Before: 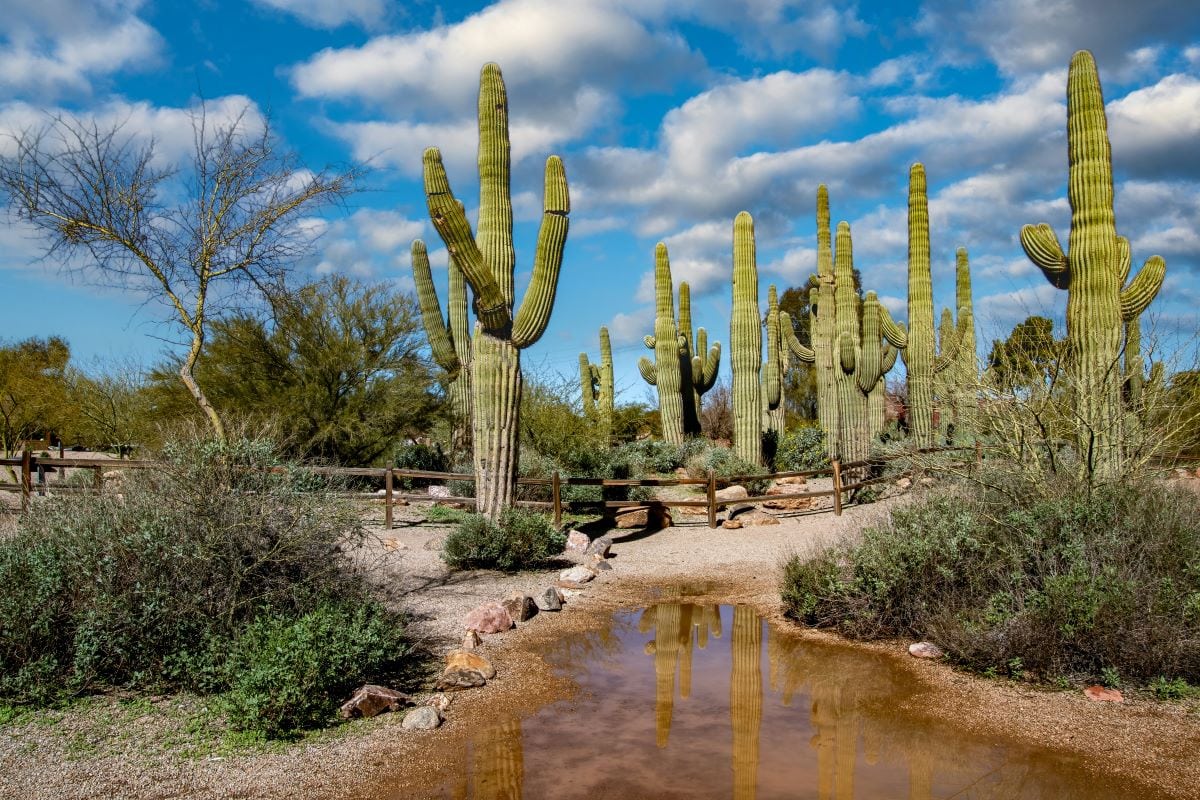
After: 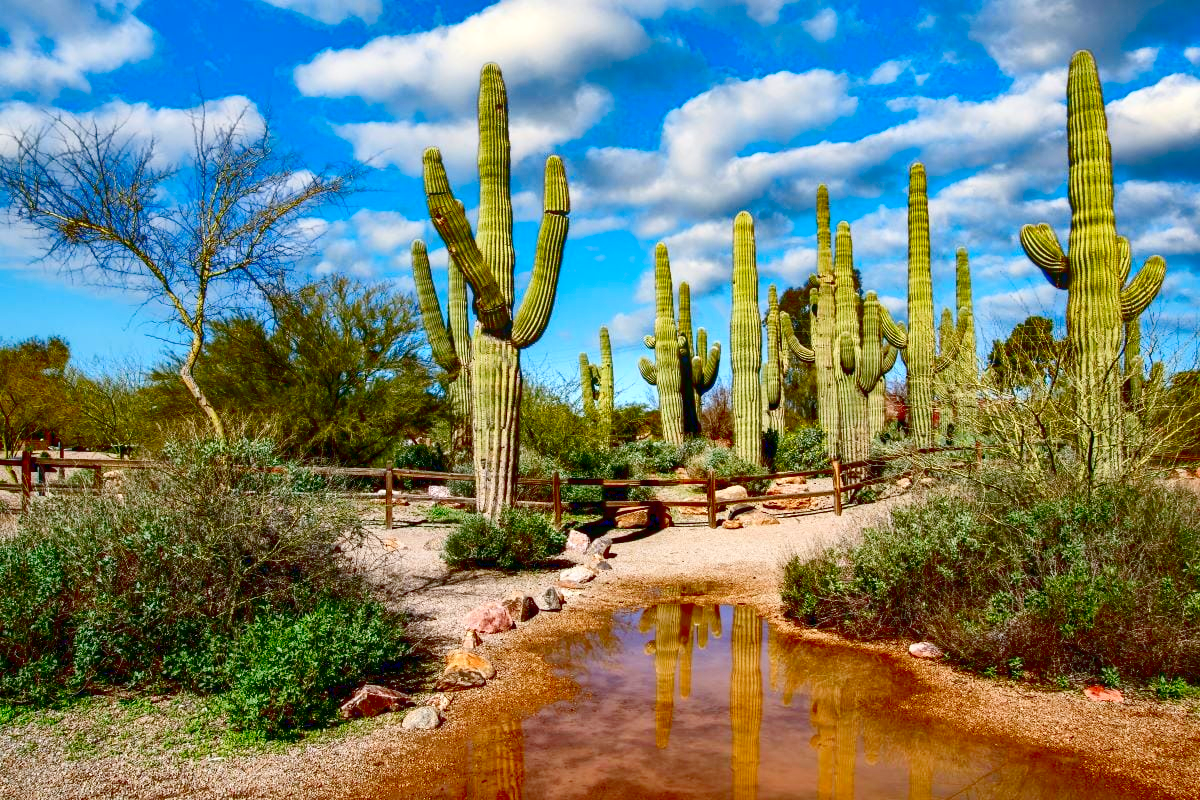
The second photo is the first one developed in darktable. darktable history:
shadows and highlights: soften with gaussian
levels: levels [0, 0.397, 0.955]
contrast brightness saturation: contrast 0.22, brightness -0.19, saturation 0.24
